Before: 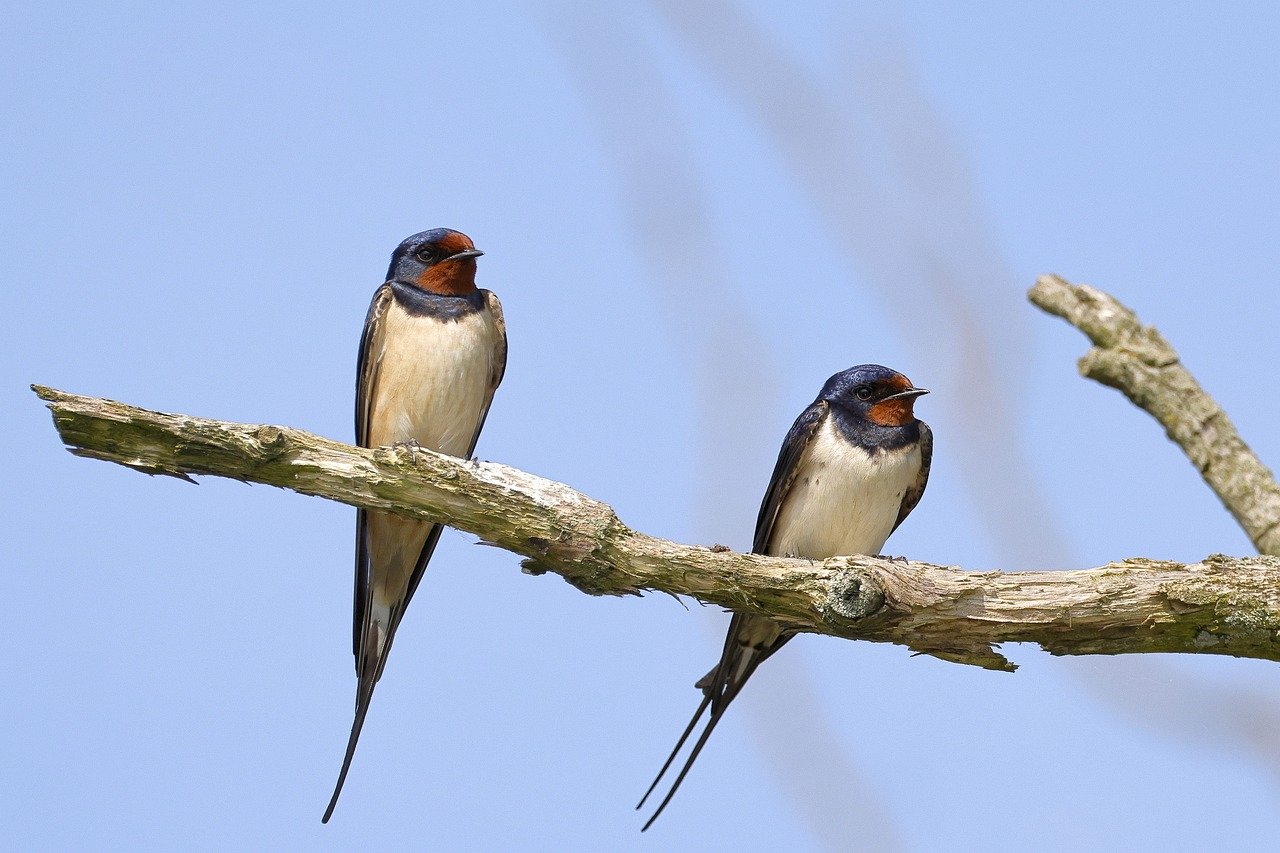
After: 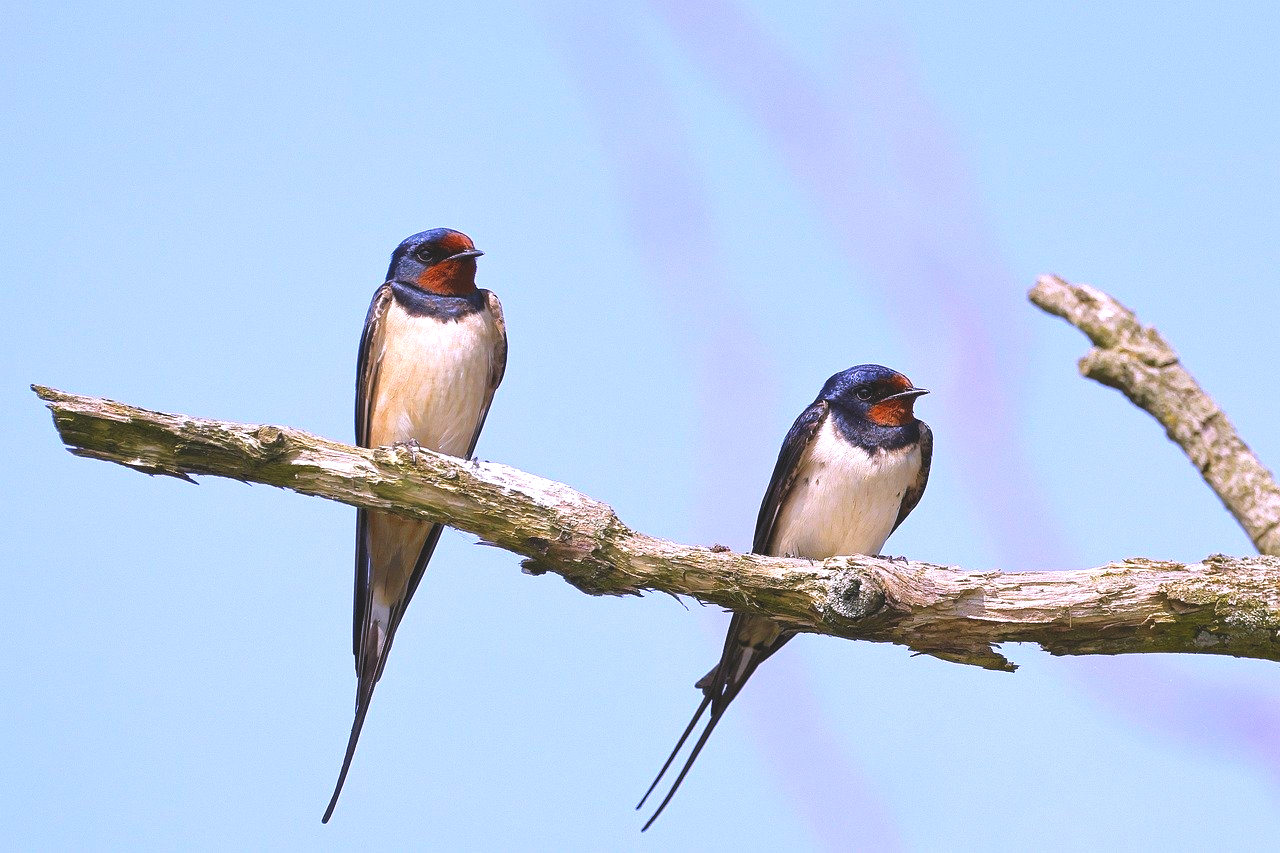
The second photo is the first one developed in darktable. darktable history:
white balance: red 1.042, blue 1.17
tone equalizer: -8 EV -0.417 EV, -7 EV -0.389 EV, -6 EV -0.333 EV, -5 EV -0.222 EV, -3 EV 0.222 EV, -2 EV 0.333 EV, -1 EV 0.389 EV, +0 EV 0.417 EV, edges refinement/feathering 500, mask exposure compensation -1.57 EV, preserve details no
contrast brightness saturation: brightness -0.02, saturation 0.35
exposure: black level correction -0.023, exposure -0.039 EV, compensate highlight preservation false
